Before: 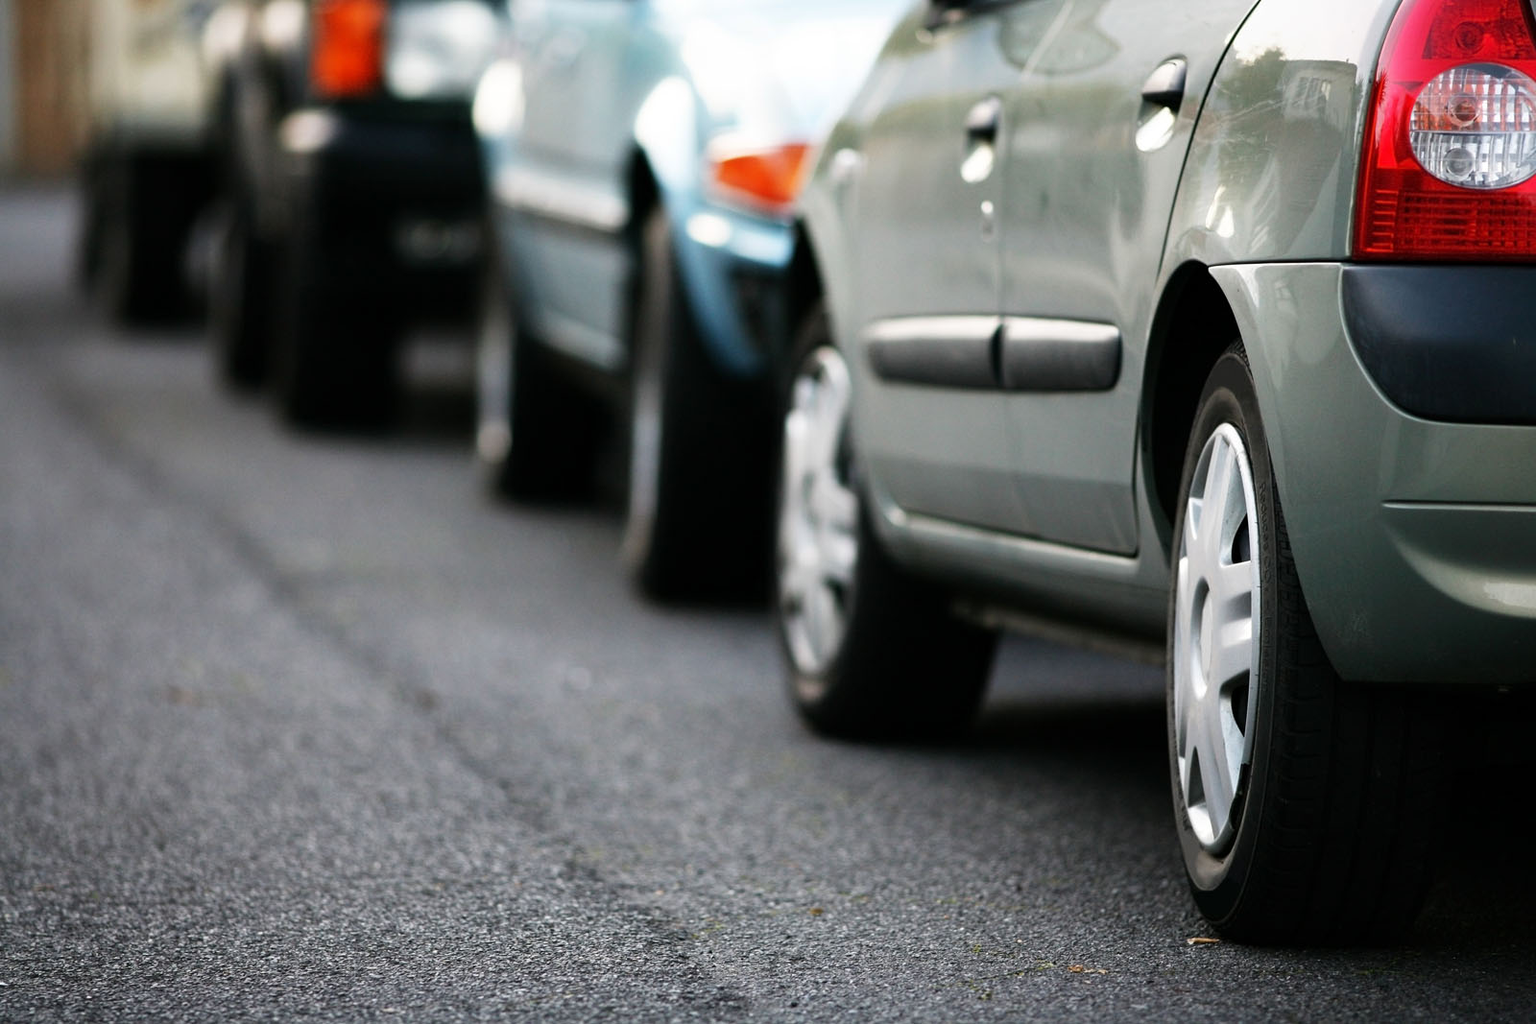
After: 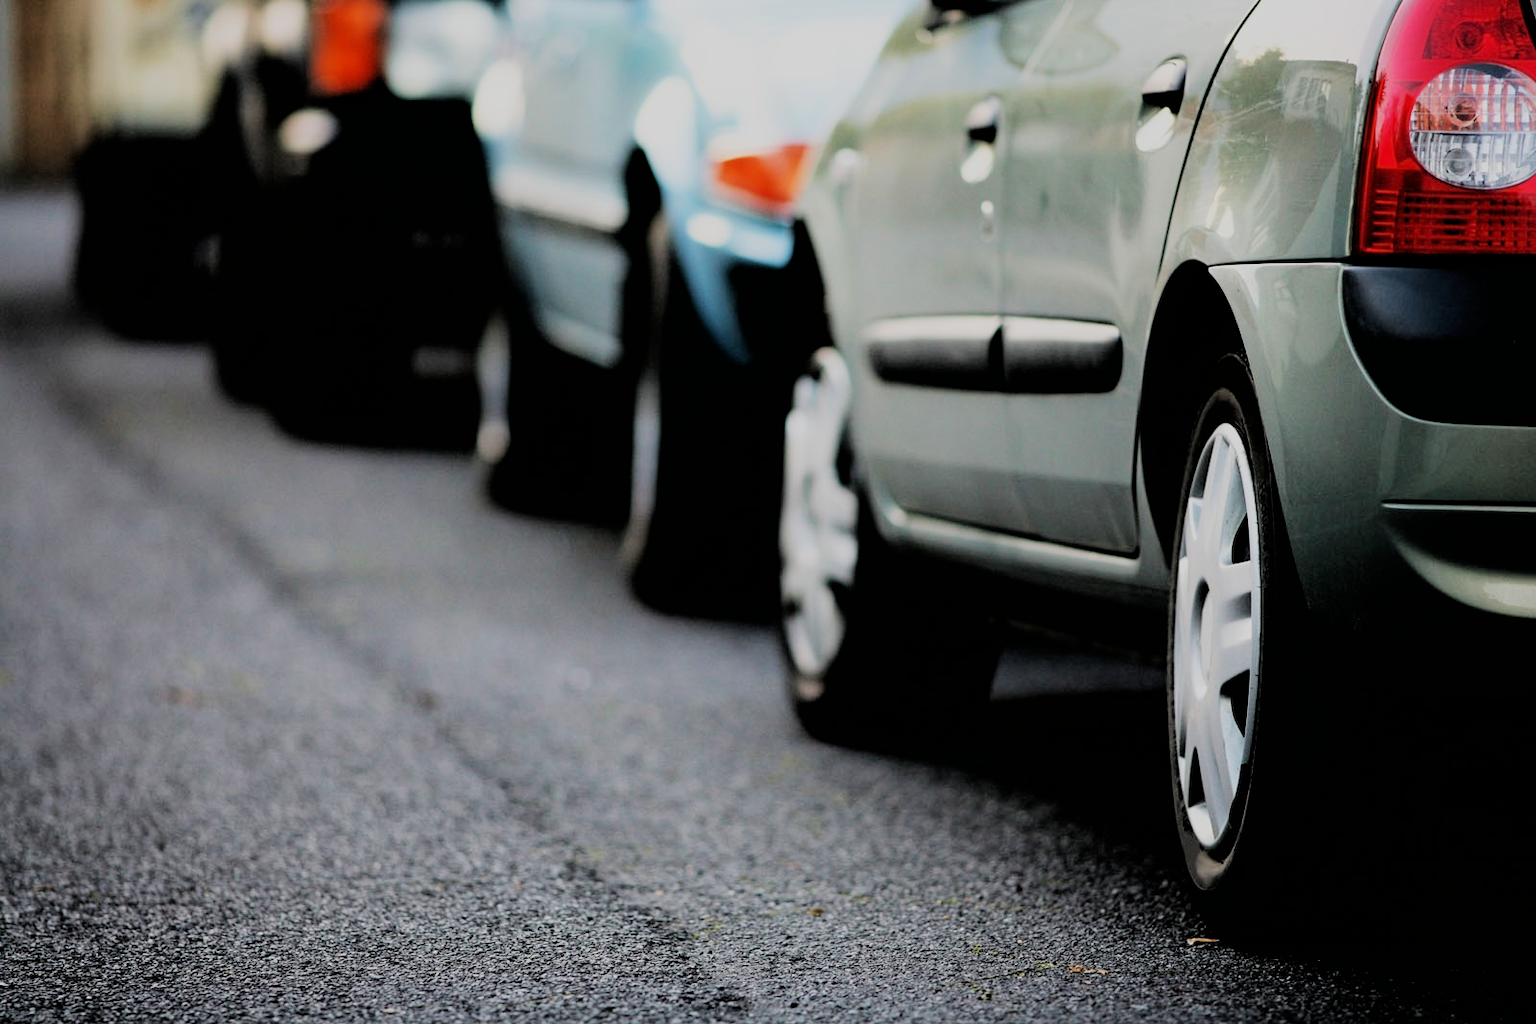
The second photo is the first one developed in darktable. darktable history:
filmic rgb: black relative exposure -3.21 EV, white relative exposure 7.02 EV, hardness 1.46, contrast 1.35
velvia: on, module defaults
